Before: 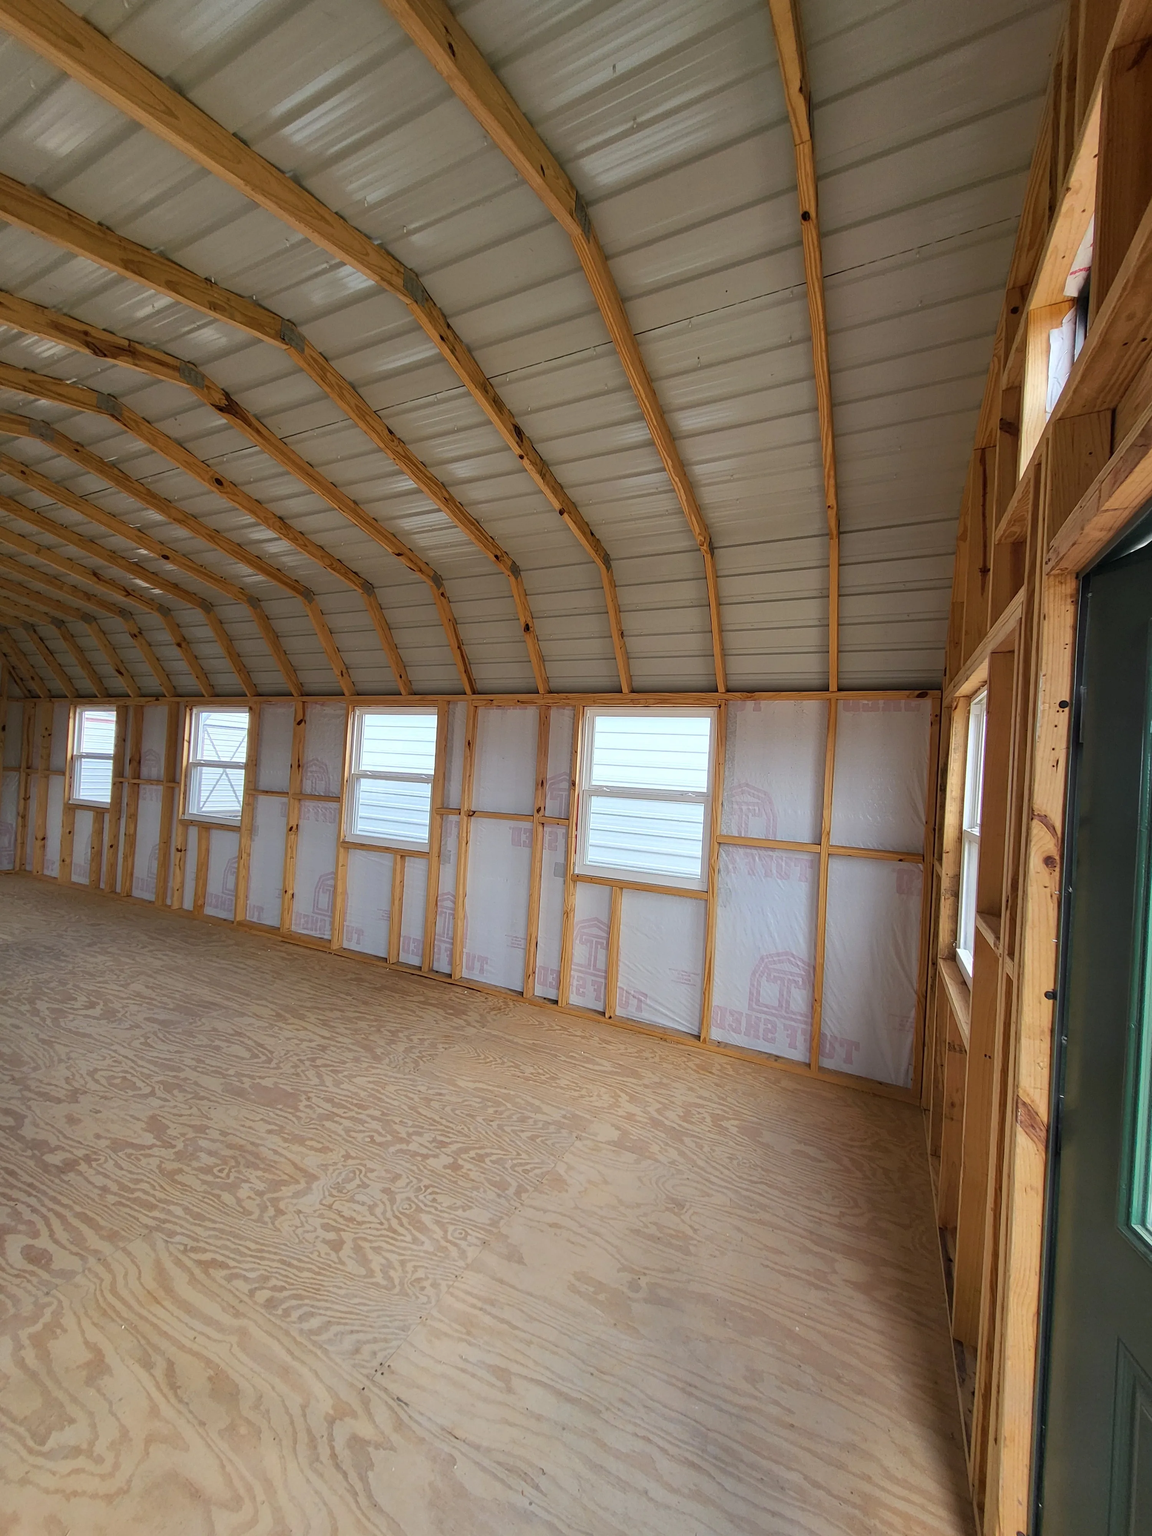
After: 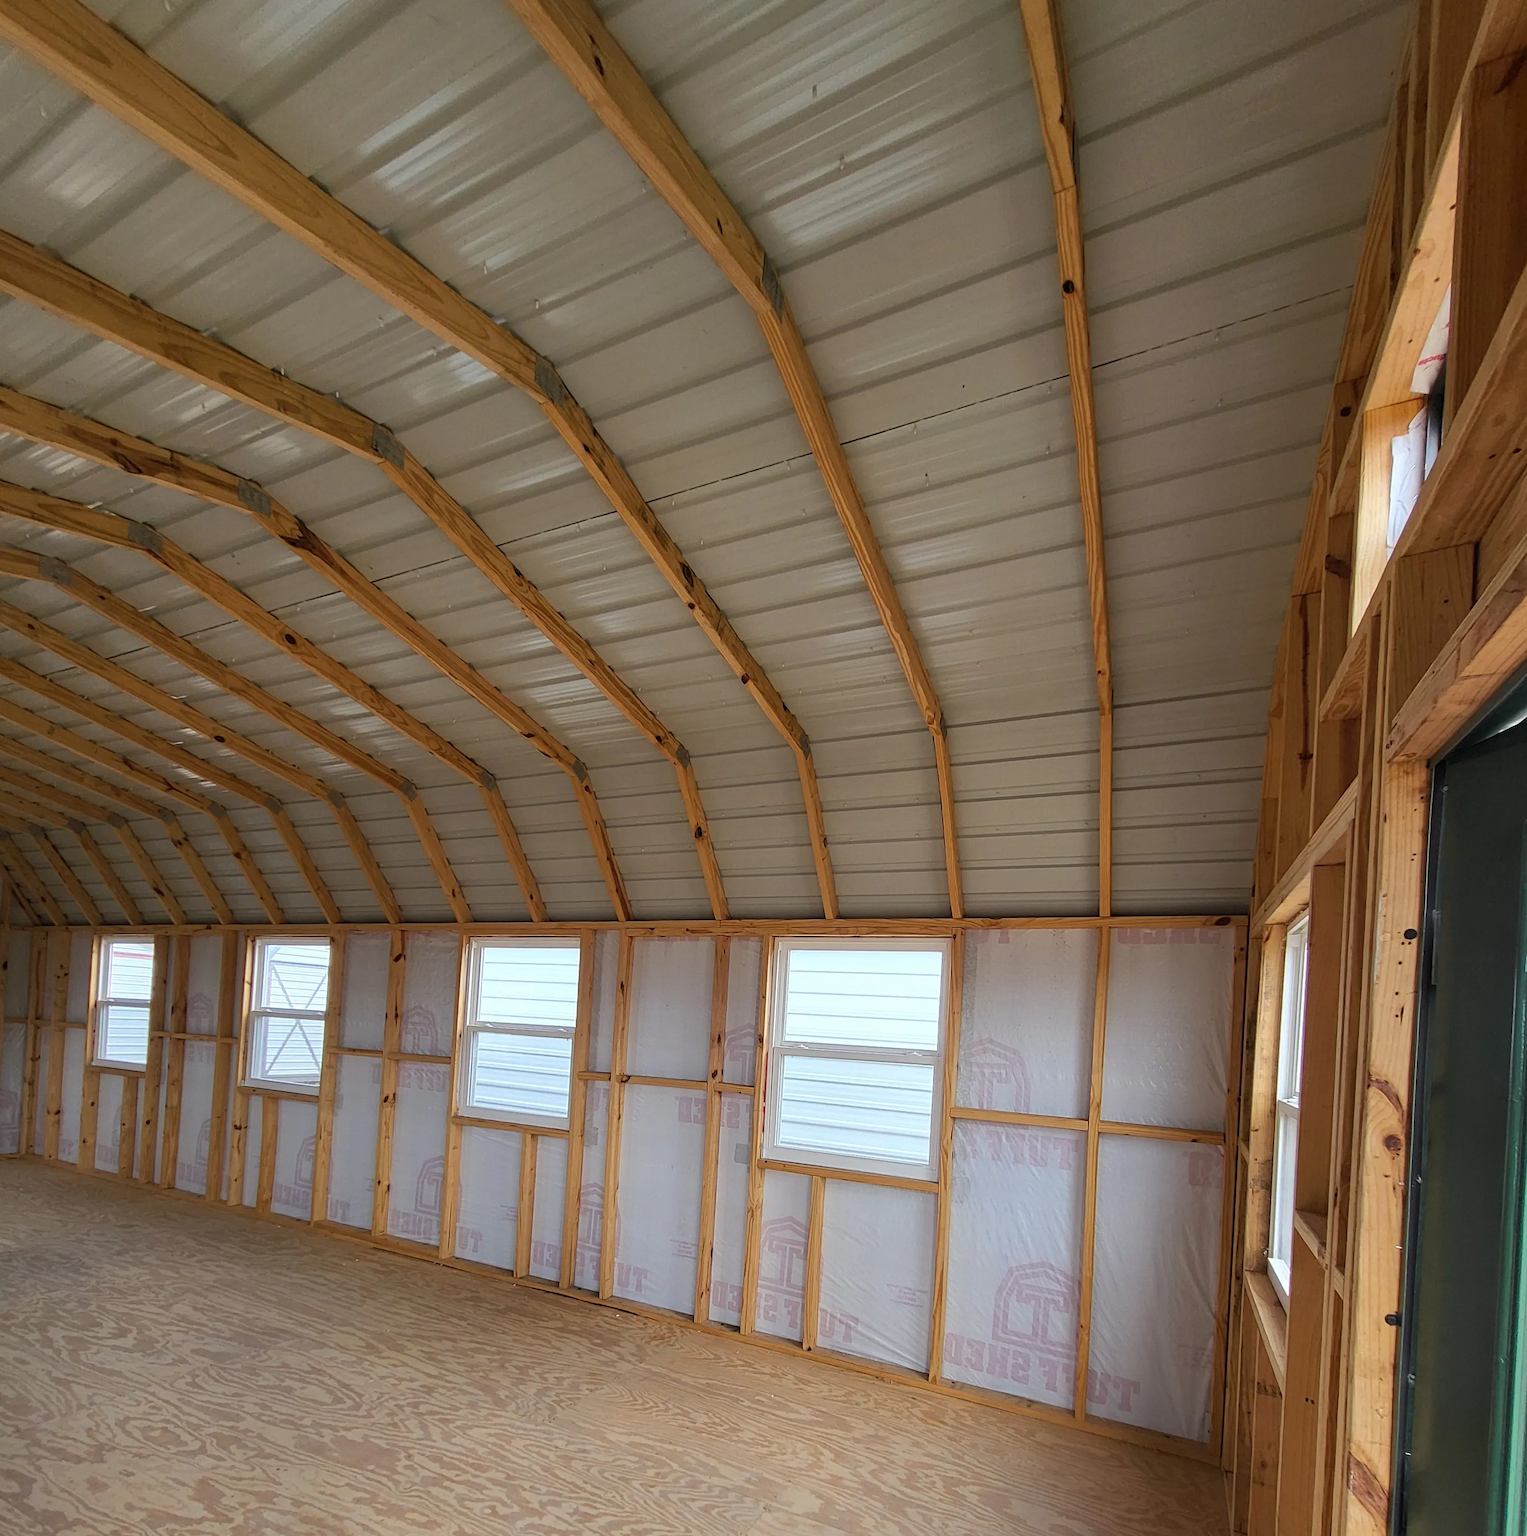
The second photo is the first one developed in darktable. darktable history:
crop: bottom 24.567%
